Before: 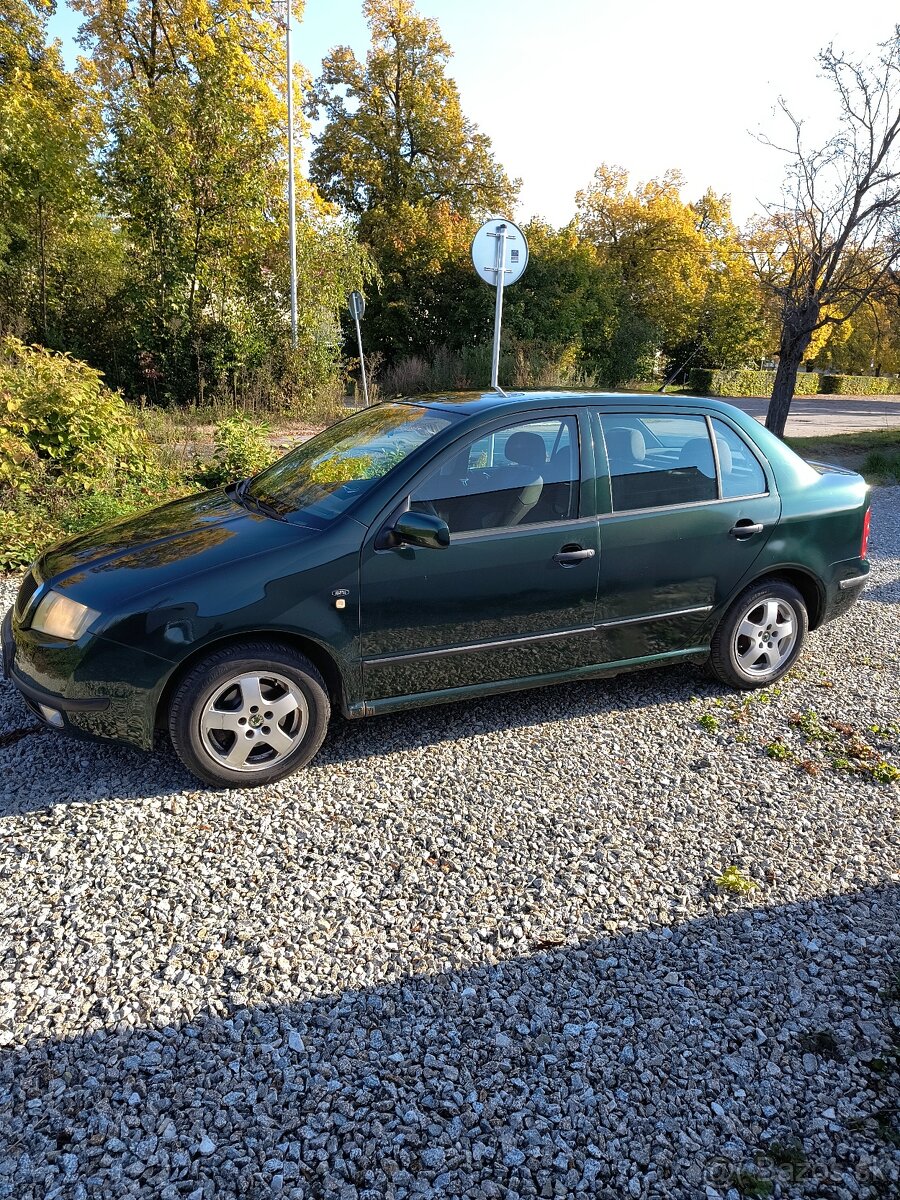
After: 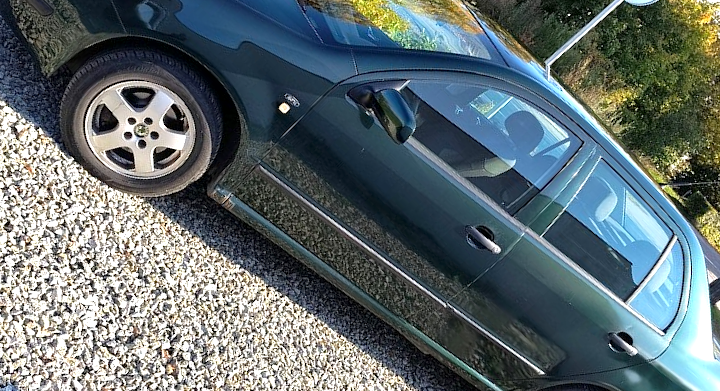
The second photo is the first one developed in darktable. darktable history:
exposure: exposure 0.604 EV, compensate exposure bias true, compensate highlight preservation false
crop and rotate: angle -45.22°, top 16.591%, right 0.957%, bottom 11.64%
local contrast: mode bilateral grid, contrast 20, coarseness 50, detail 119%, midtone range 0.2
